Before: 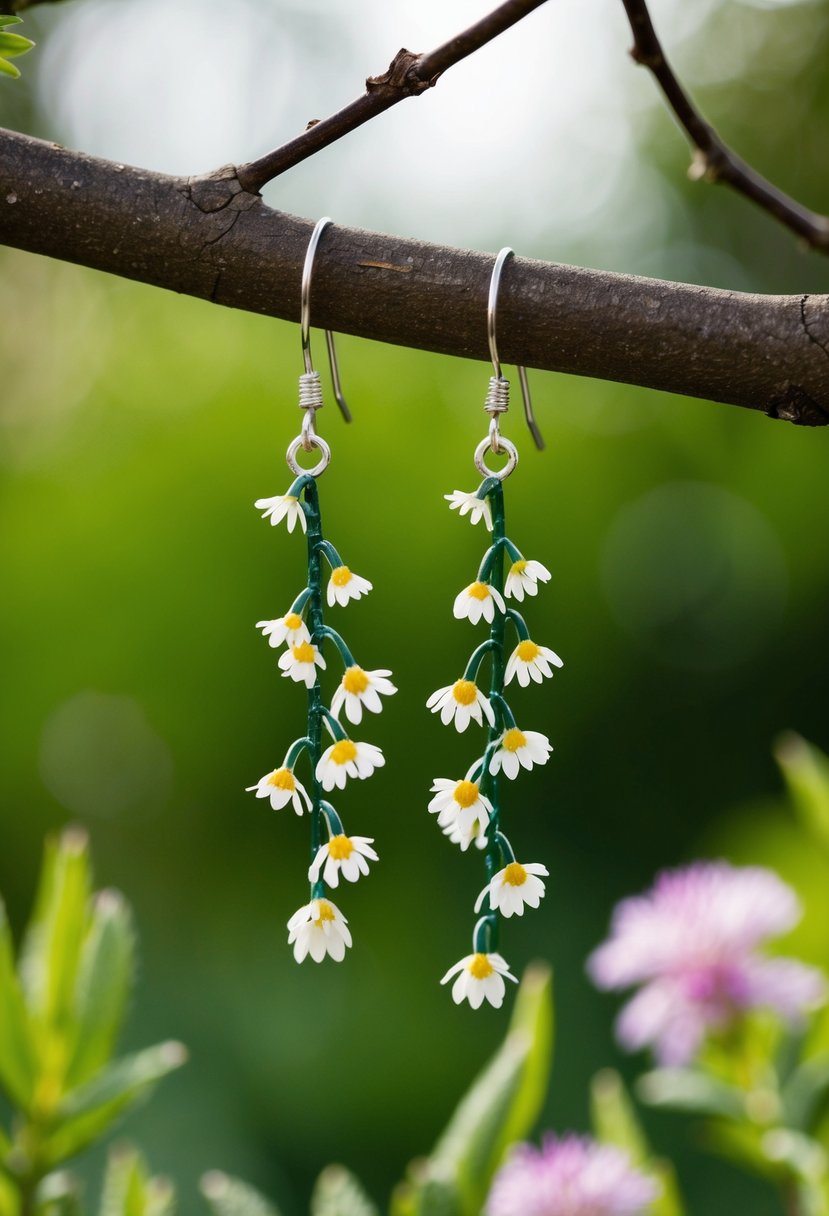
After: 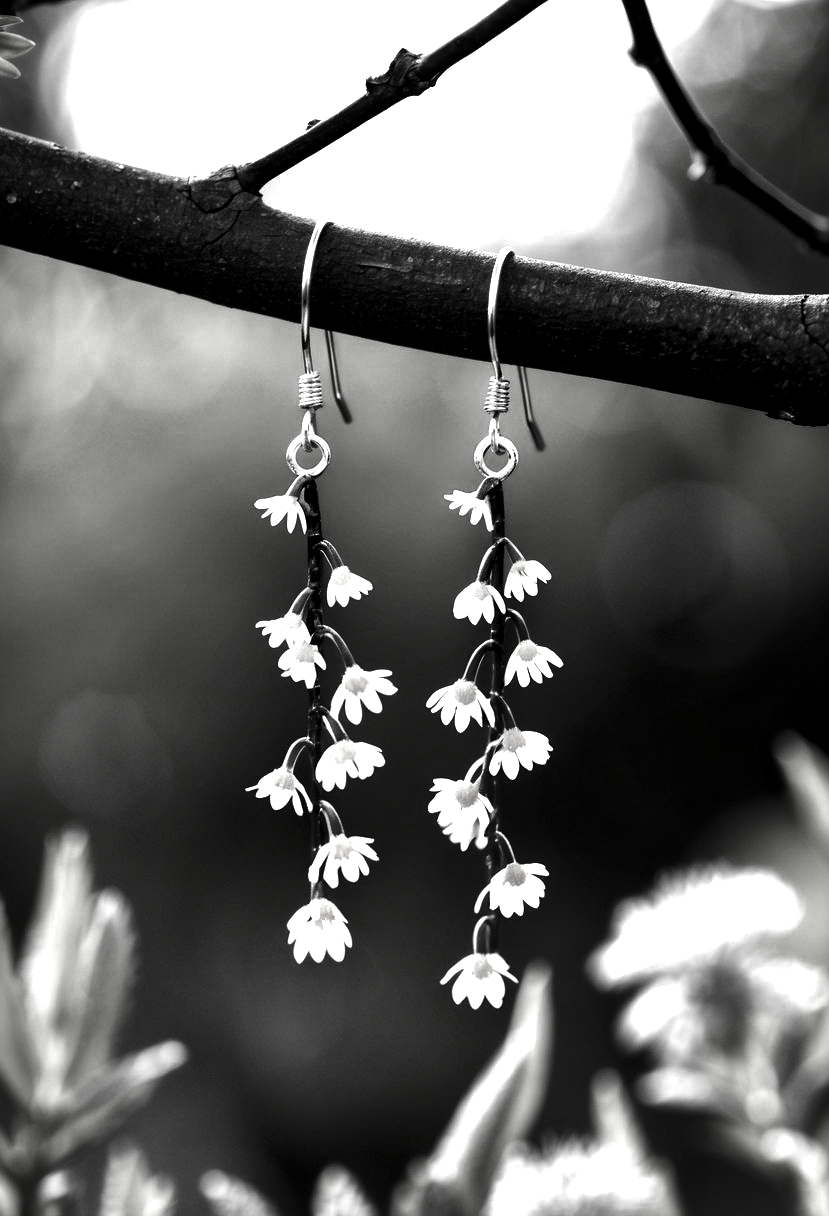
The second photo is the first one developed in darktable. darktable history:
contrast brightness saturation: contrast -0.028, brightness -0.58, saturation -0.985
local contrast: mode bilateral grid, contrast 25, coarseness 59, detail 151%, midtone range 0.2
exposure: black level correction 0, exposure 0.951 EV, compensate highlight preservation false
